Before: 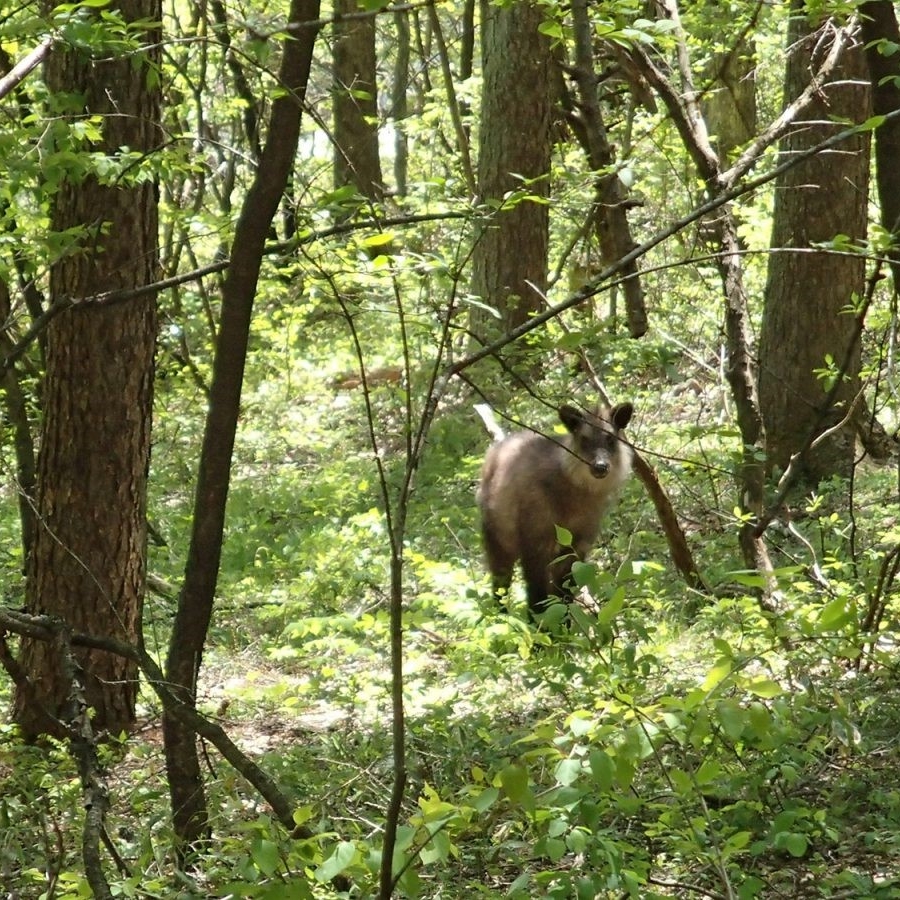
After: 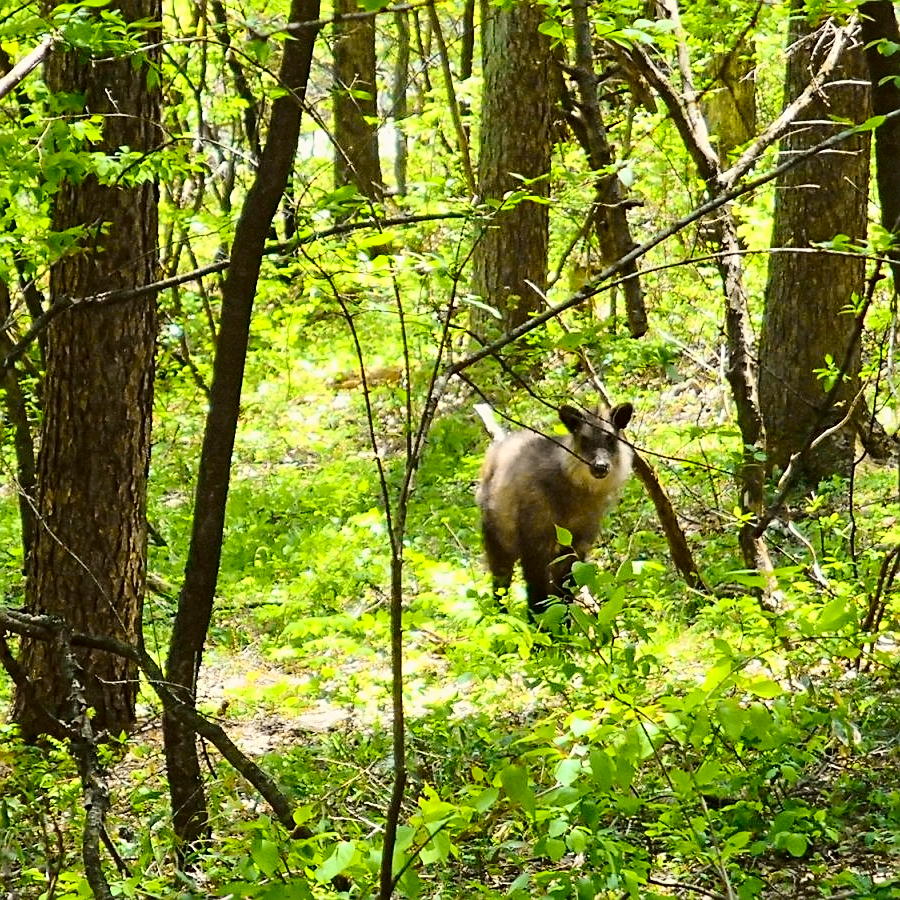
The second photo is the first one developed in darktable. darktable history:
sharpen: on, module defaults
tone curve: curves: ch0 [(0, 0) (0.104, 0.068) (0.236, 0.227) (0.46, 0.576) (0.657, 0.796) (0.861, 0.932) (1, 0.981)]; ch1 [(0, 0) (0.353, 0.344) (0.434, 0.382) (0.479, 0.476) (0.502, 0.504) (0.544, 0.534) (0.57, 0.57) (0.586, 0.603) (0.618, 0.631) (0.657, 0.679) (1, 1)]; ch2 [(0, 0) (0.34, 0.314) (0.434, 0.43) (0.5, 0.511) (0.528, 0.545) (0.557, 0.573) (0.573, 0.618) (0.628, 0.751) (1, 1)], color space Lab, independent channels, preserve colors none
